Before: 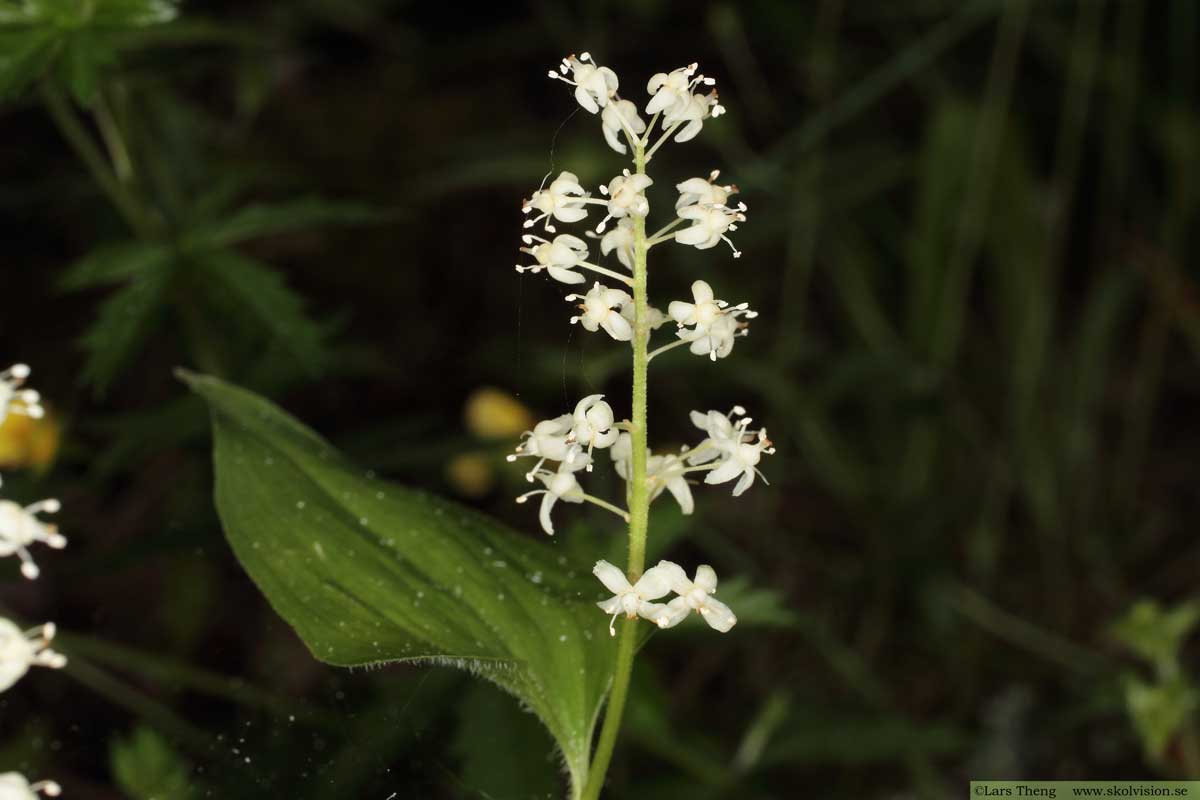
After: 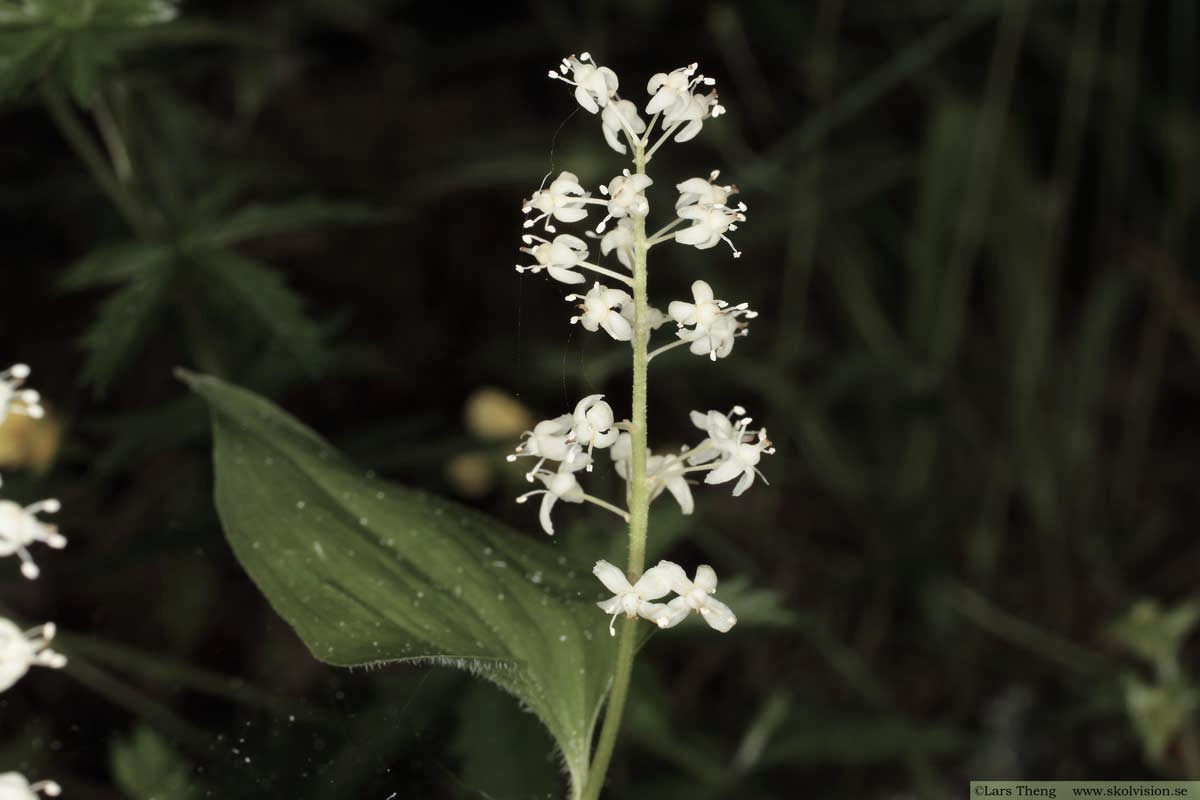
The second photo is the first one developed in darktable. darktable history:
color correction: highlights b* 0.008, saturation 0.621
